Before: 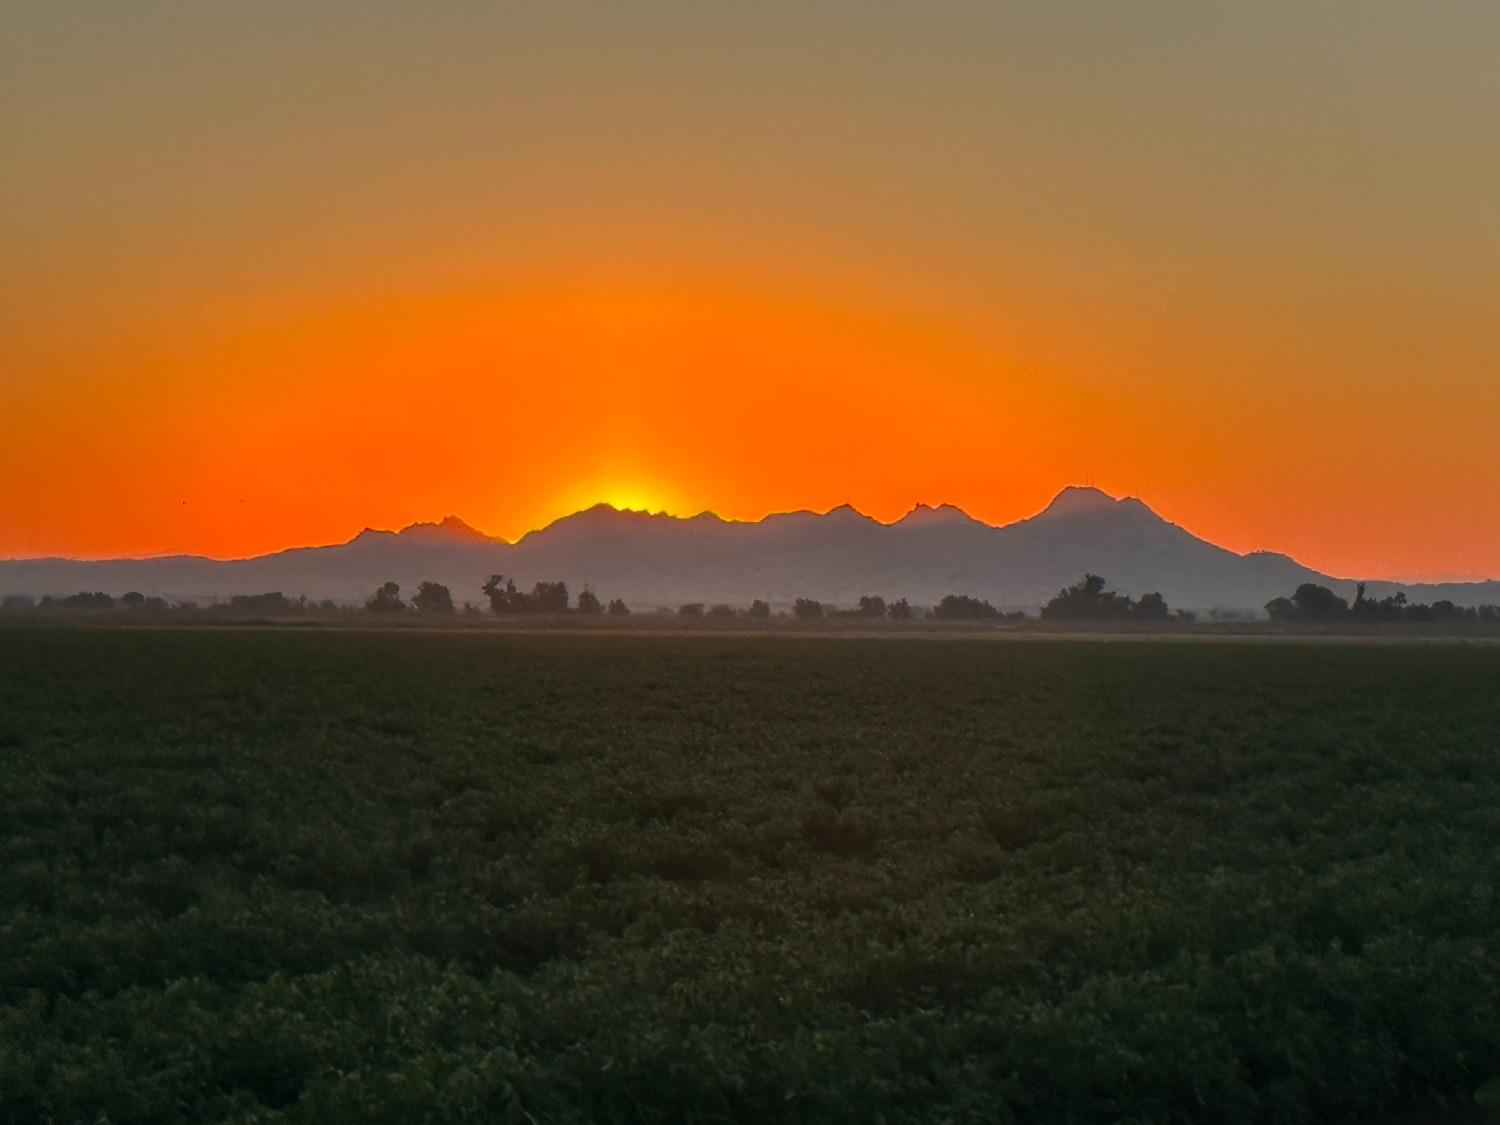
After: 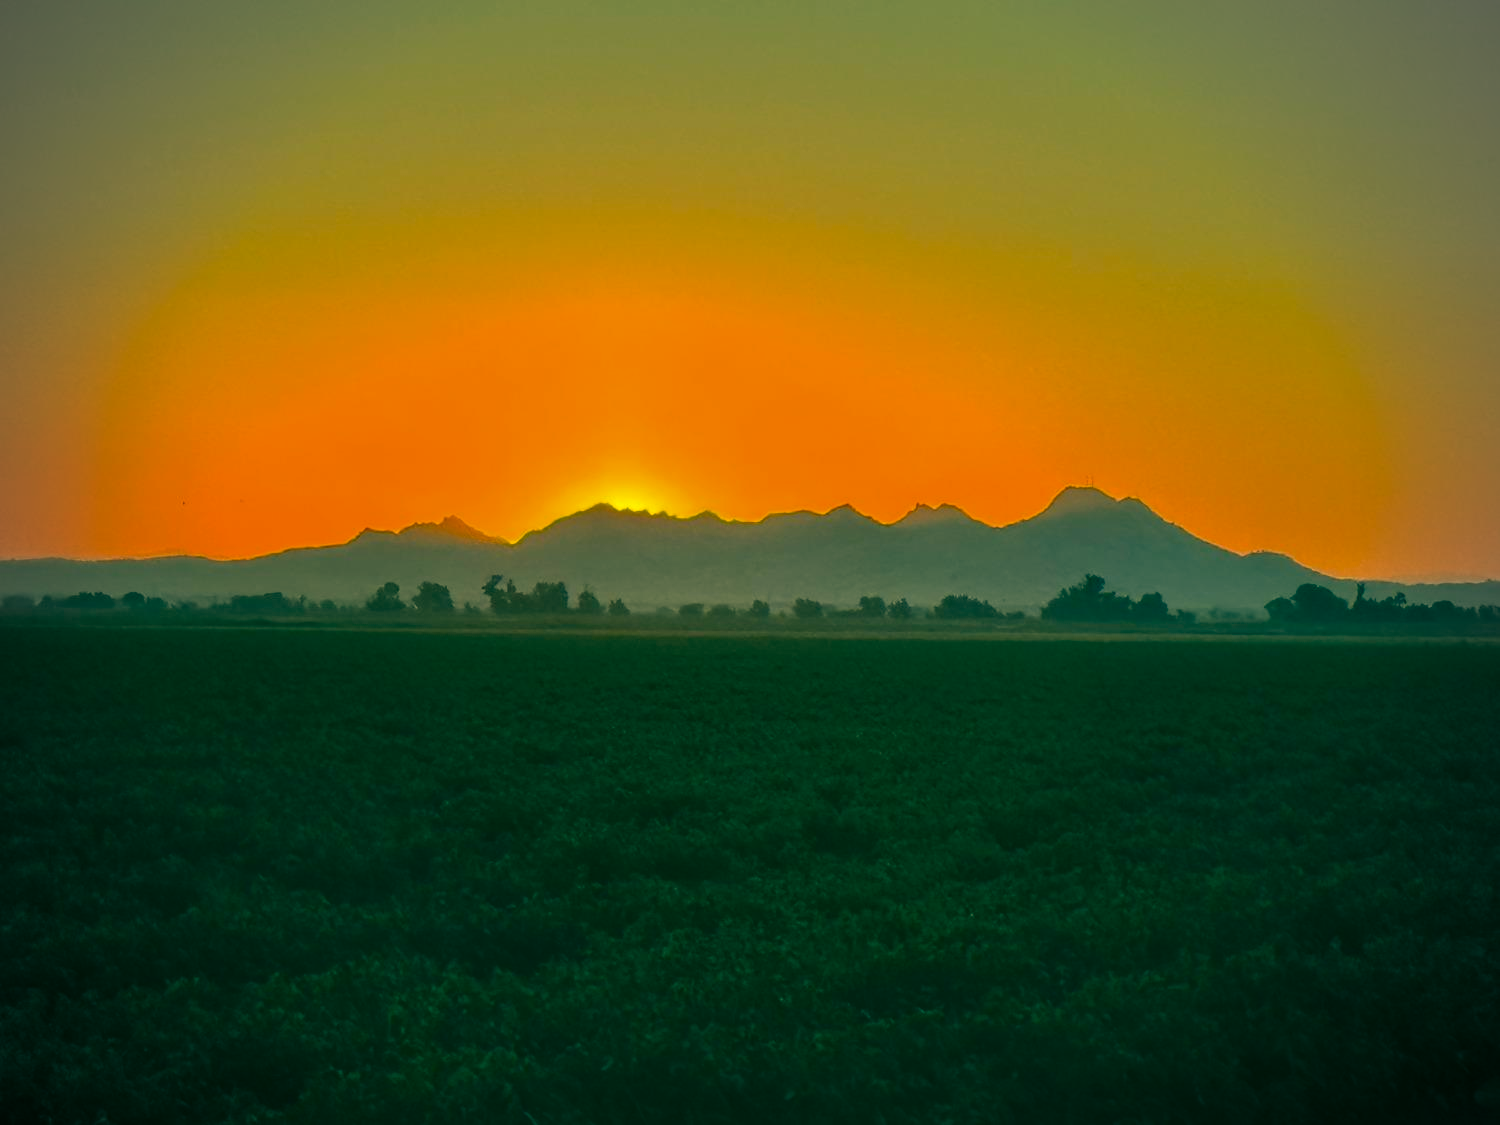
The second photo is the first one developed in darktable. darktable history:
color correction: highlights a* 1.83, highlights b* 34.25, shadows a* -36.83, shadows b* -5.82
vignetting: saturation -0.652
